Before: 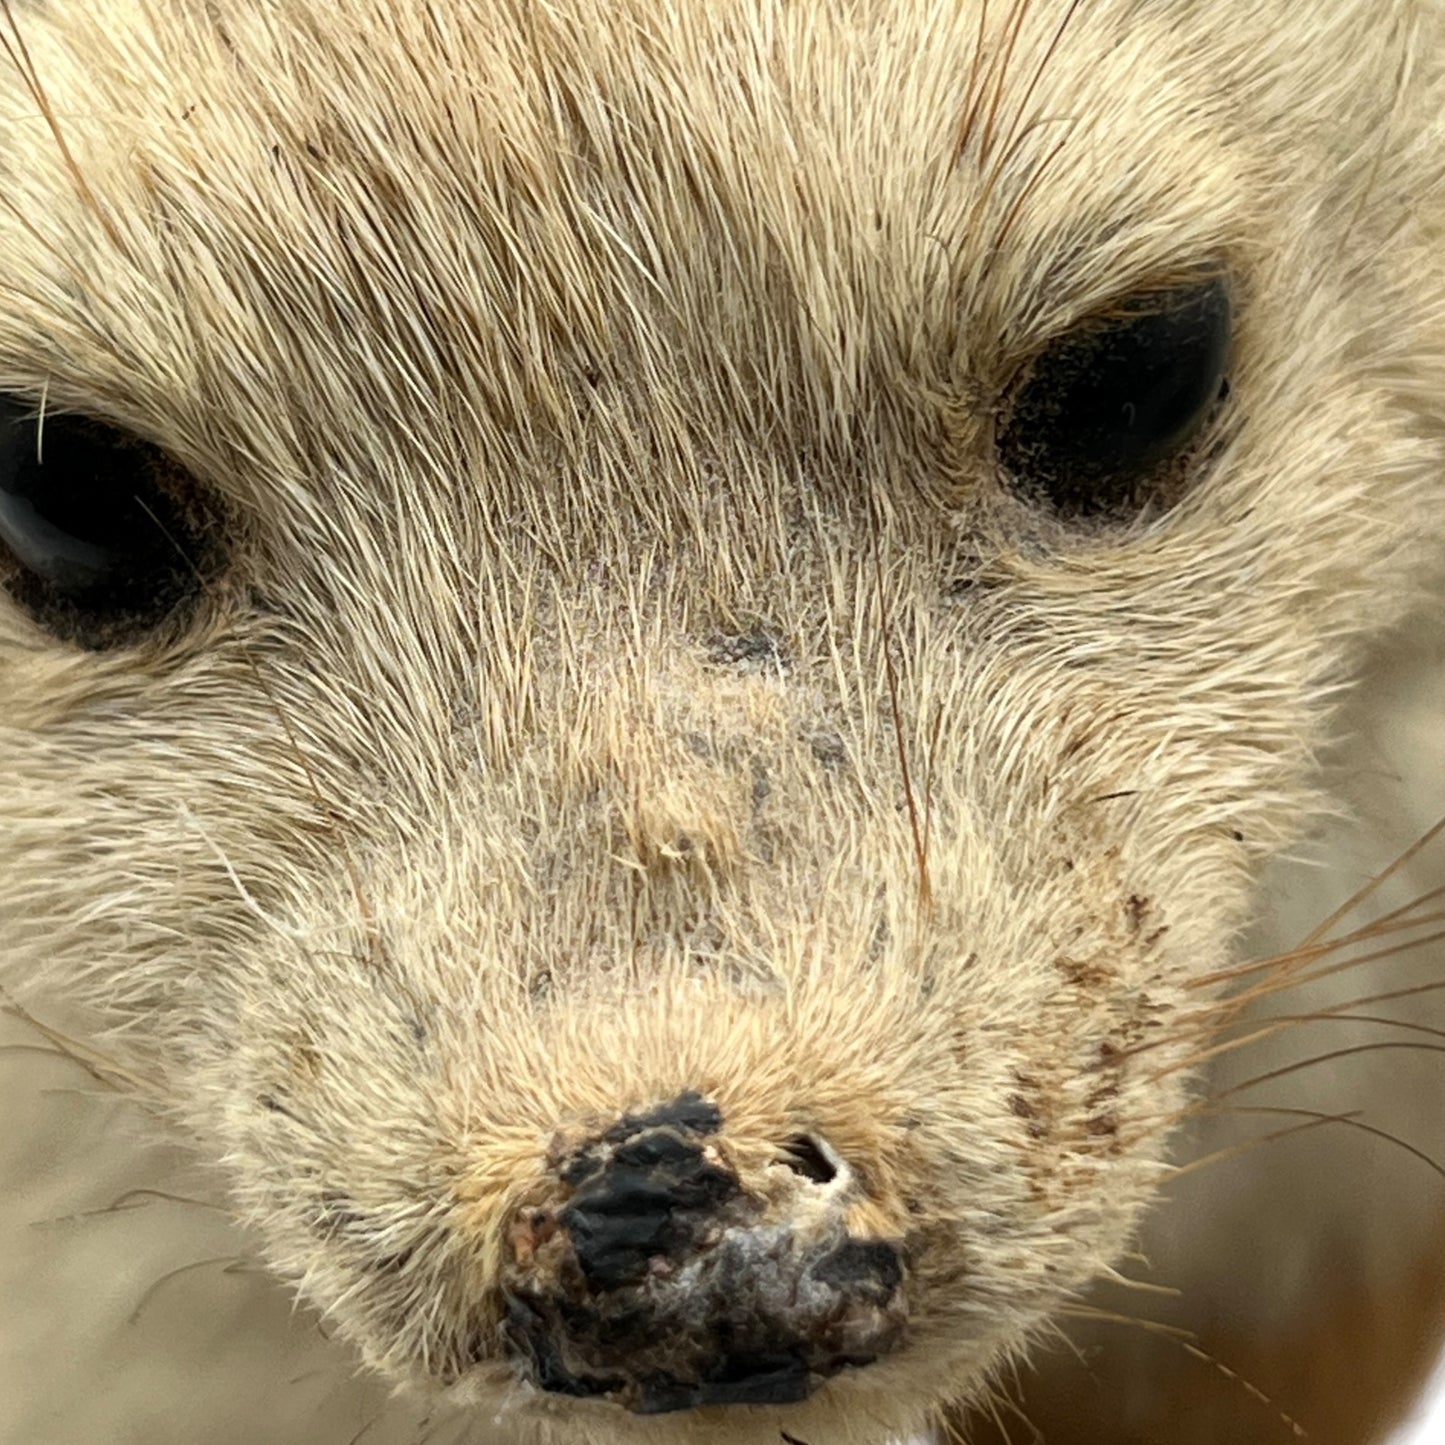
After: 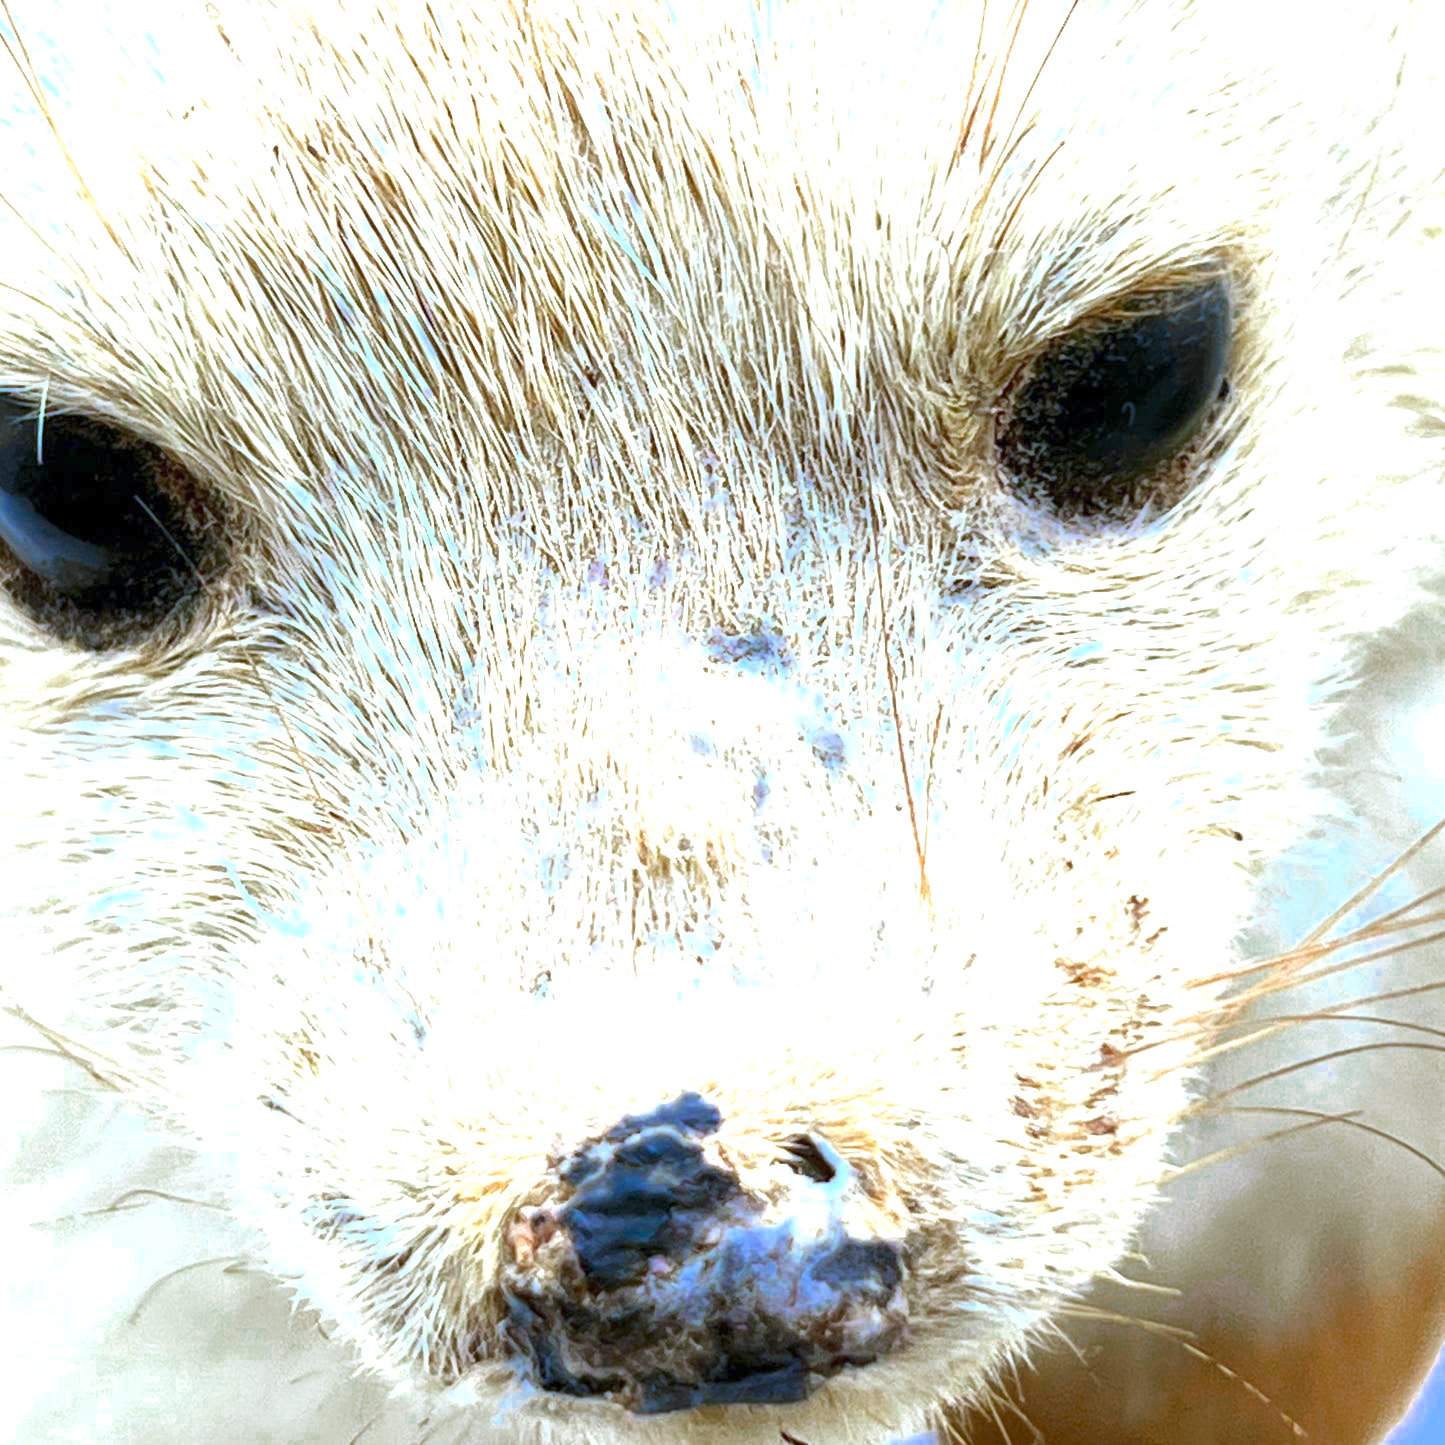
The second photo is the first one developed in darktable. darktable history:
exposure: exposure 2.04 EV, compensate highlight preservation false
white balance: red 0.871, blue 1.249
color zones: curves: ch0 [(0, 0.553) (0.123, 0.58) (0.23, 0.419) (0.468, 0.155) (0.605, 0.132) (0.723, 0.063) (0.833, 0.172) (0.921, 0.468)]; ch1 [(0.025, 0.645) (0.229, 0.584) (0.326, 0.551) (0.537, 0.446) (0.599, 0.911) (0.708, 1) (0.805, 0.944)]; ch2 [(0.086, 0.468) (0.254, 0.464) (0.638, 0.564) (0.702, 0.592) (0.768, 0.564)]
